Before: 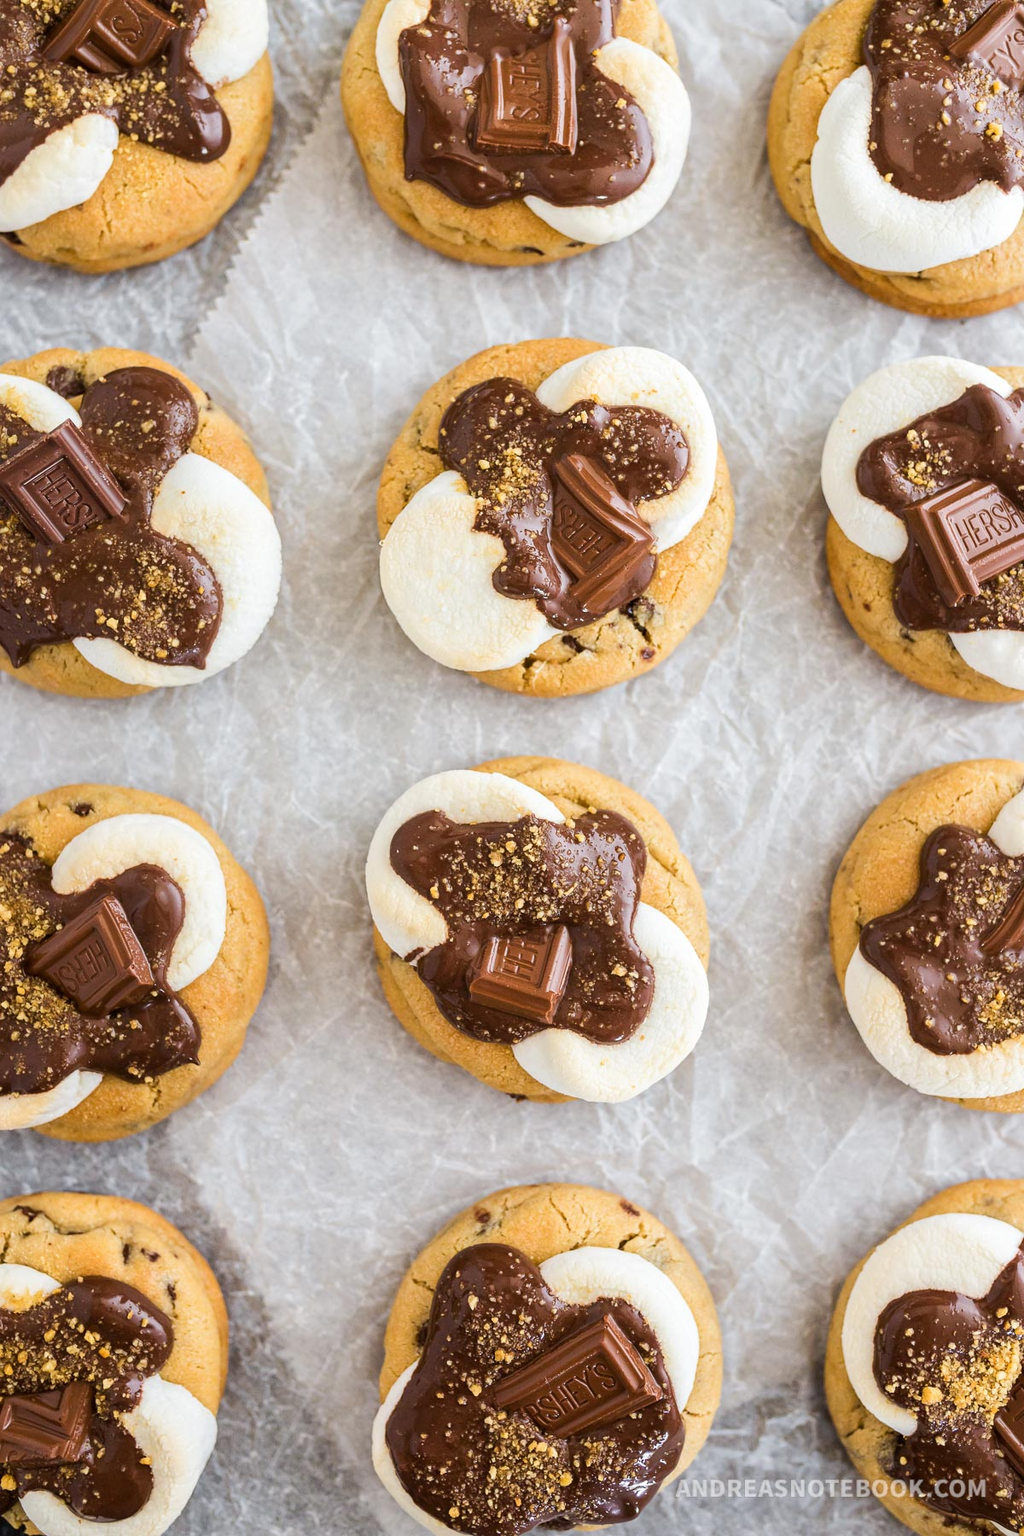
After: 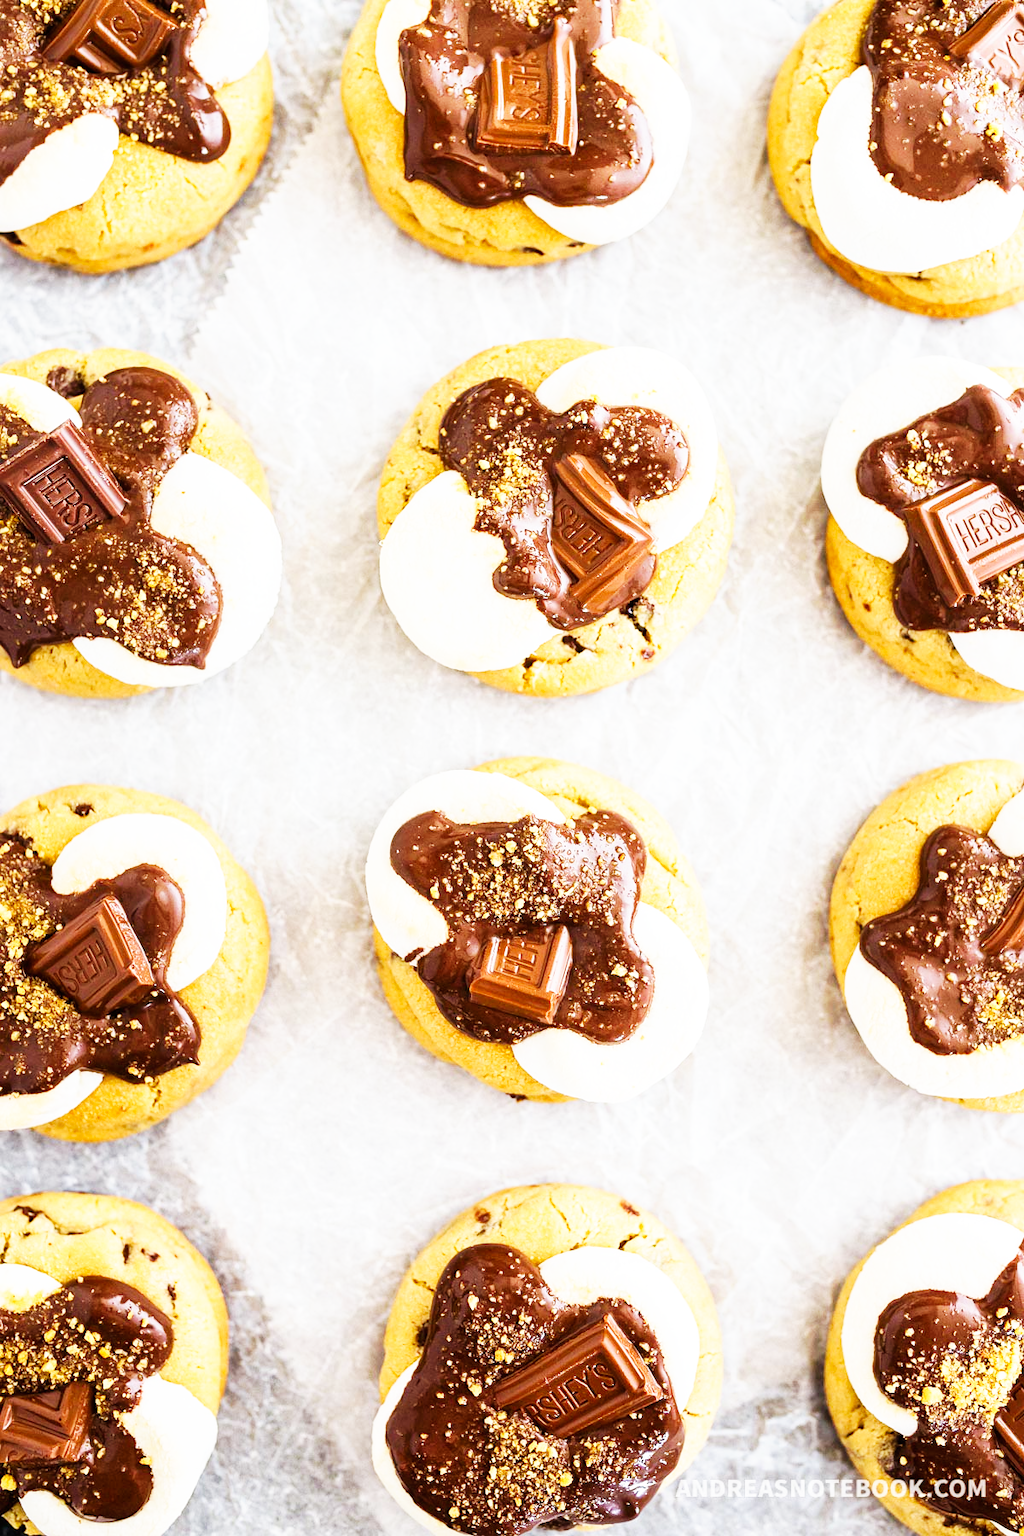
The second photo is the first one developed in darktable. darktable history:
base curve: curves: ch0 [(0, 0) (0.007, 0.004) (0.027, 0.03) (0.046, 0.07) (0.207, 0.54) (0.442, 0.872) (0.673, 0.972) (1, 1)], preserve colors none
levels: mode automatic, levels [0, 0.43, 0.859]
